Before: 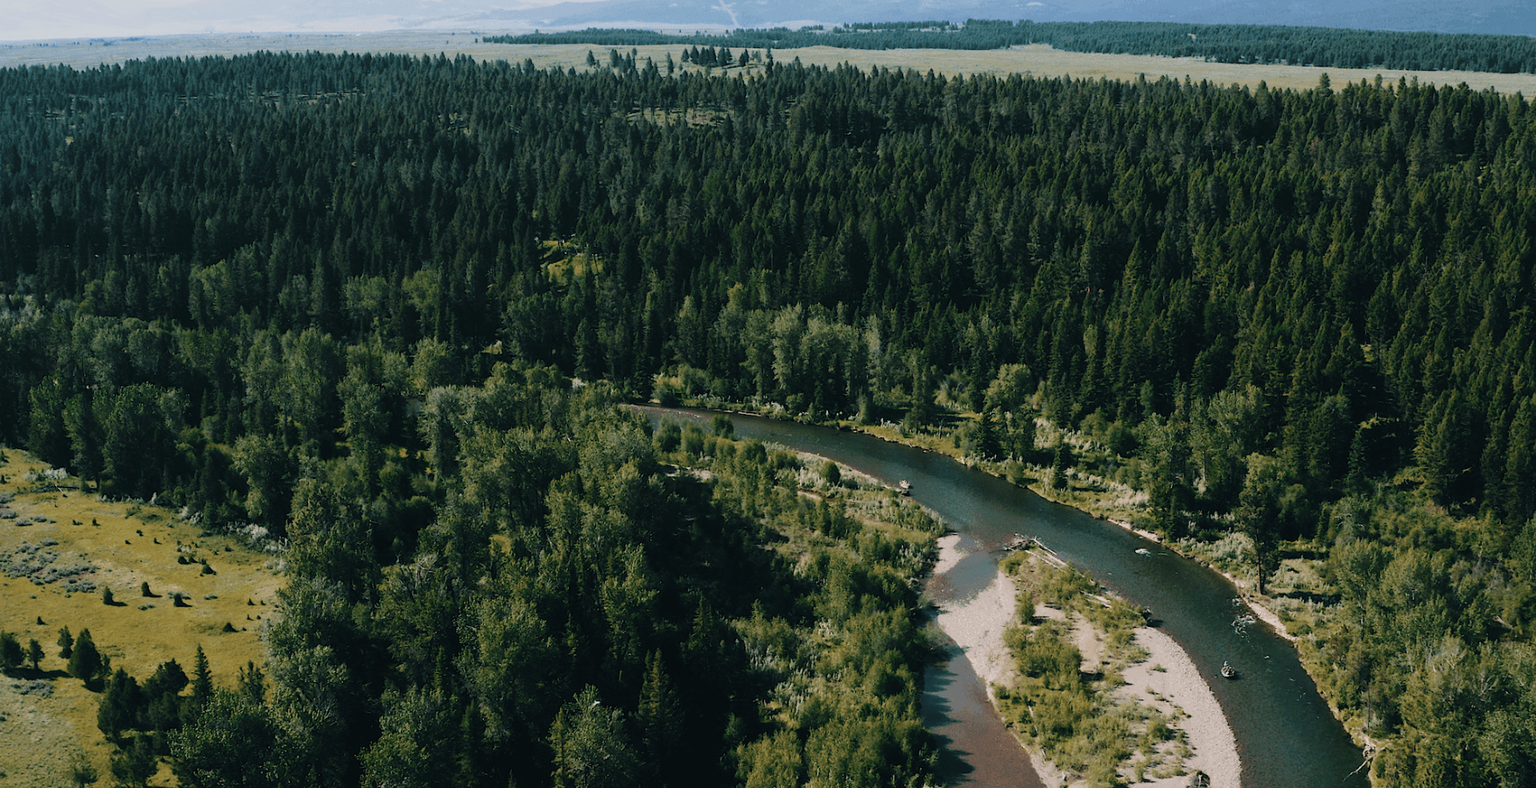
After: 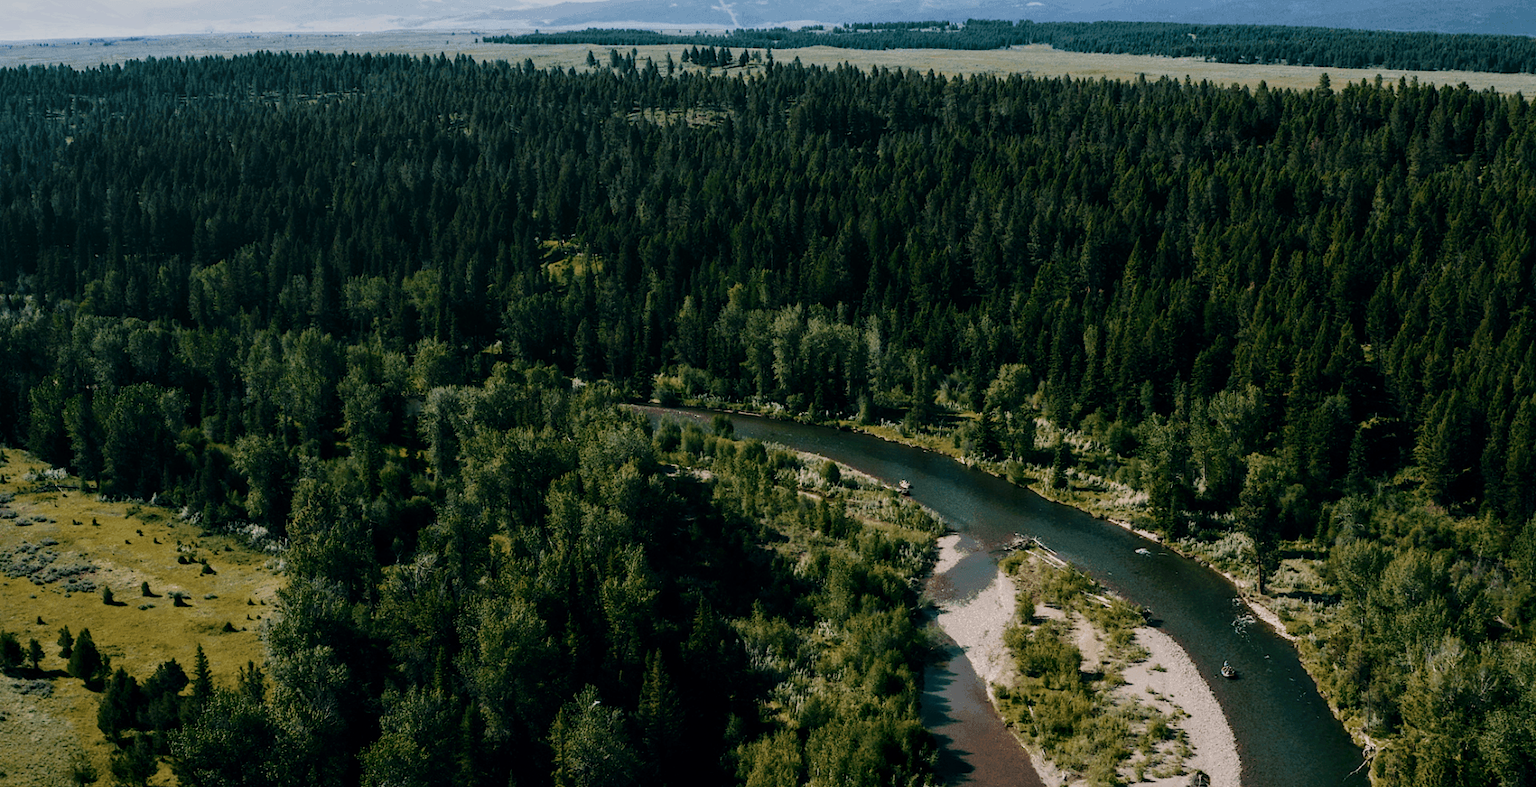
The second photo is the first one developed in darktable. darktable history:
contrast brightness saturation: contrast 0.07, brightness -0.13, saturation 0.06
local contrast: on, module defaults
